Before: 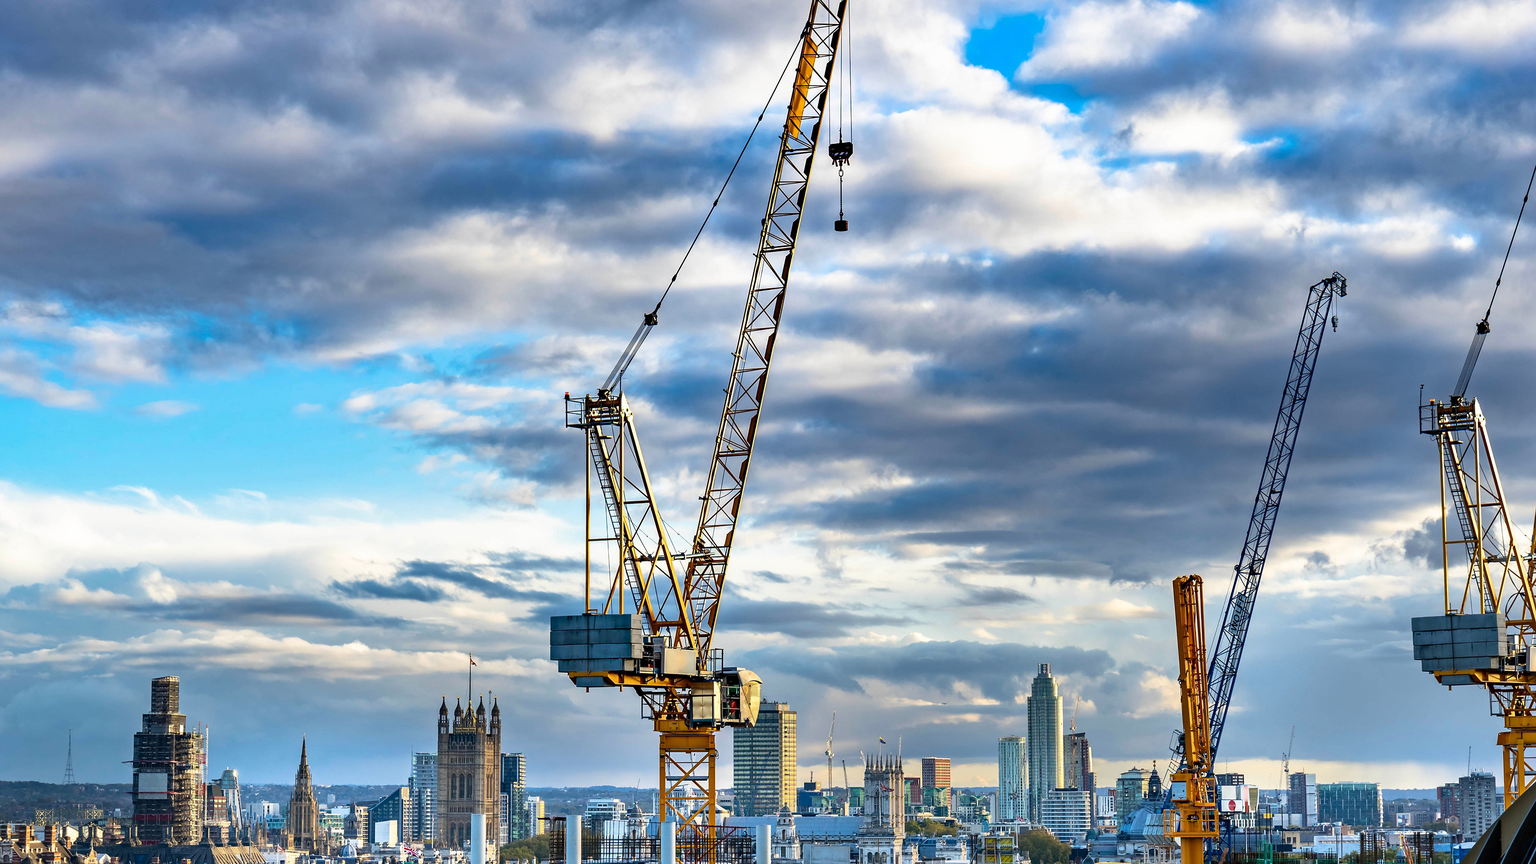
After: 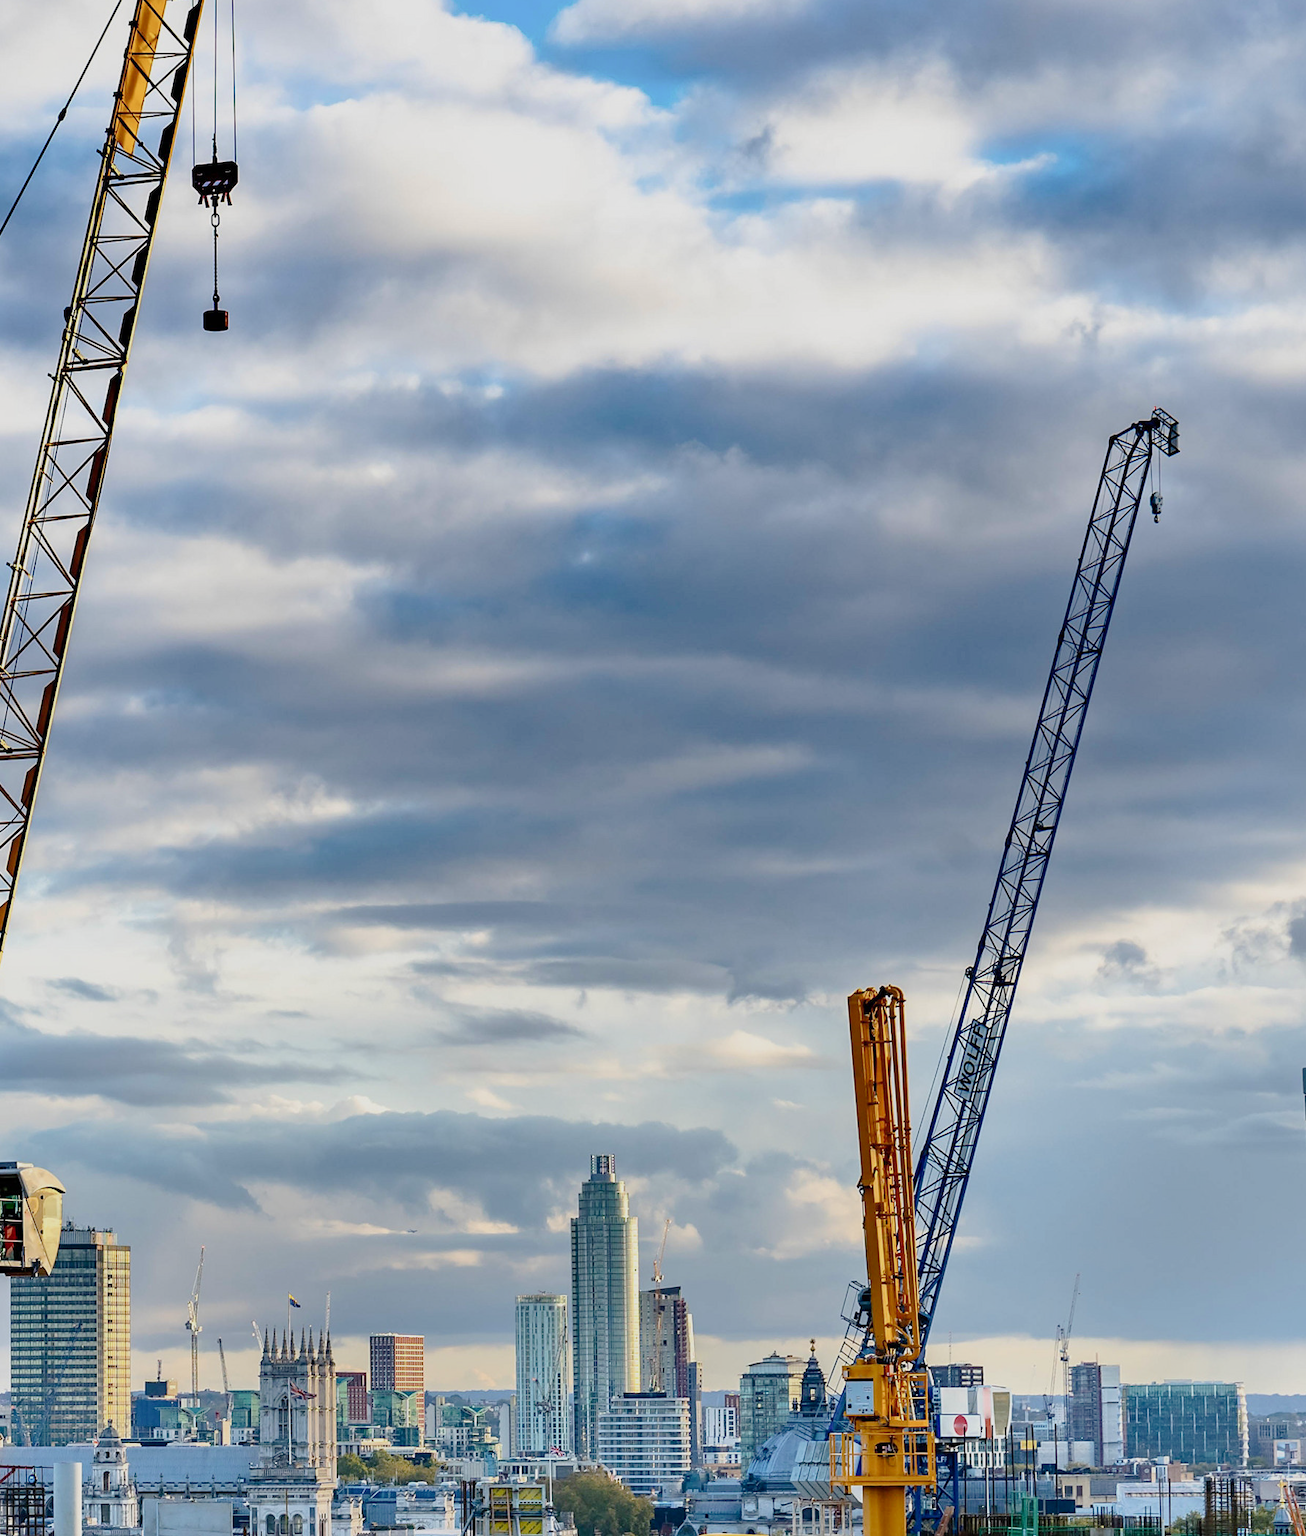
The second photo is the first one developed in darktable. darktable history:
tone curve: curves: ch0 [(0, 0) (0.402, 0.473) (0.673, 0.68) (0.899, 0.832) (0.999, 0.903)]; ch1 [(0, 0) (0.379, 0.262) (0.464, 0.425) (0.498, 0.49) (0.507, 0.5) (0.53, 0.532) (0.582, 0.583) (0.68, 0.672) (0.791, 0.748) (1, 0.896)]; ch2 [(0, 0) (0.199, 0.414) (0.438, 0.49) (0.496, 0.501) (0.515, 0.546) (0.577, 0.605) (0.632, 0.649) (0.717, 0.727) (0.845, 0.855) (0.998, 0.977)], preserve colors none
crop: left 47.412%, top 6.675%, right 7.945%
